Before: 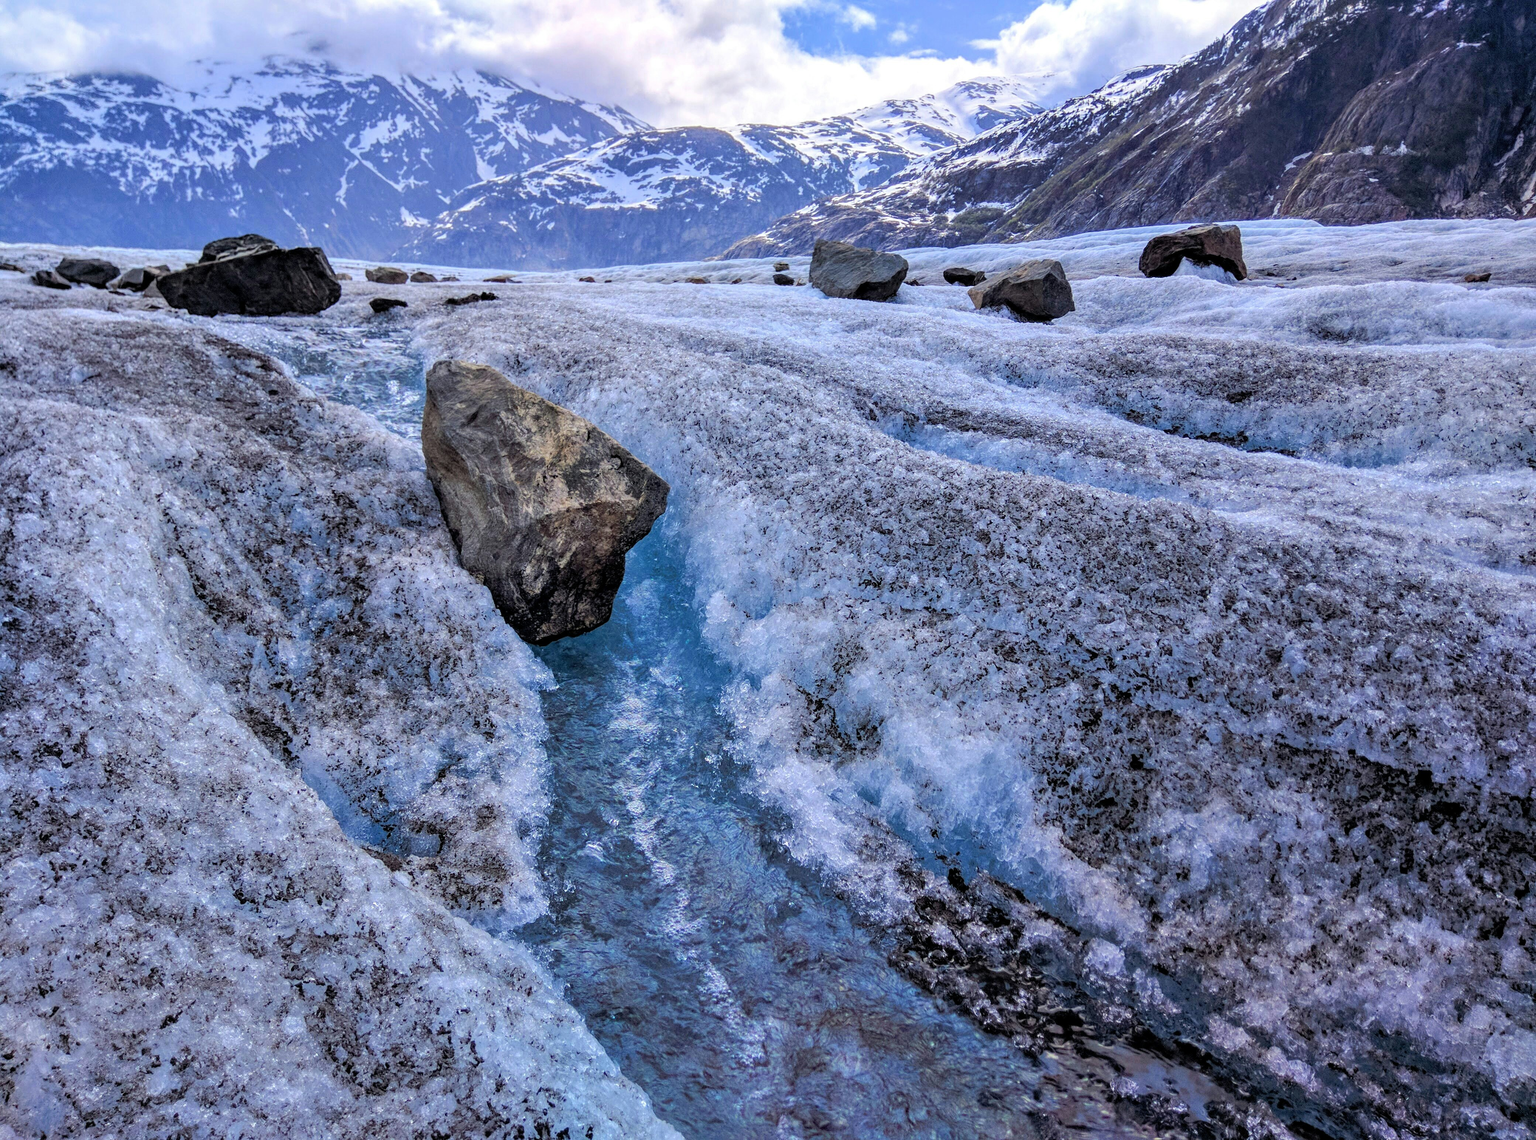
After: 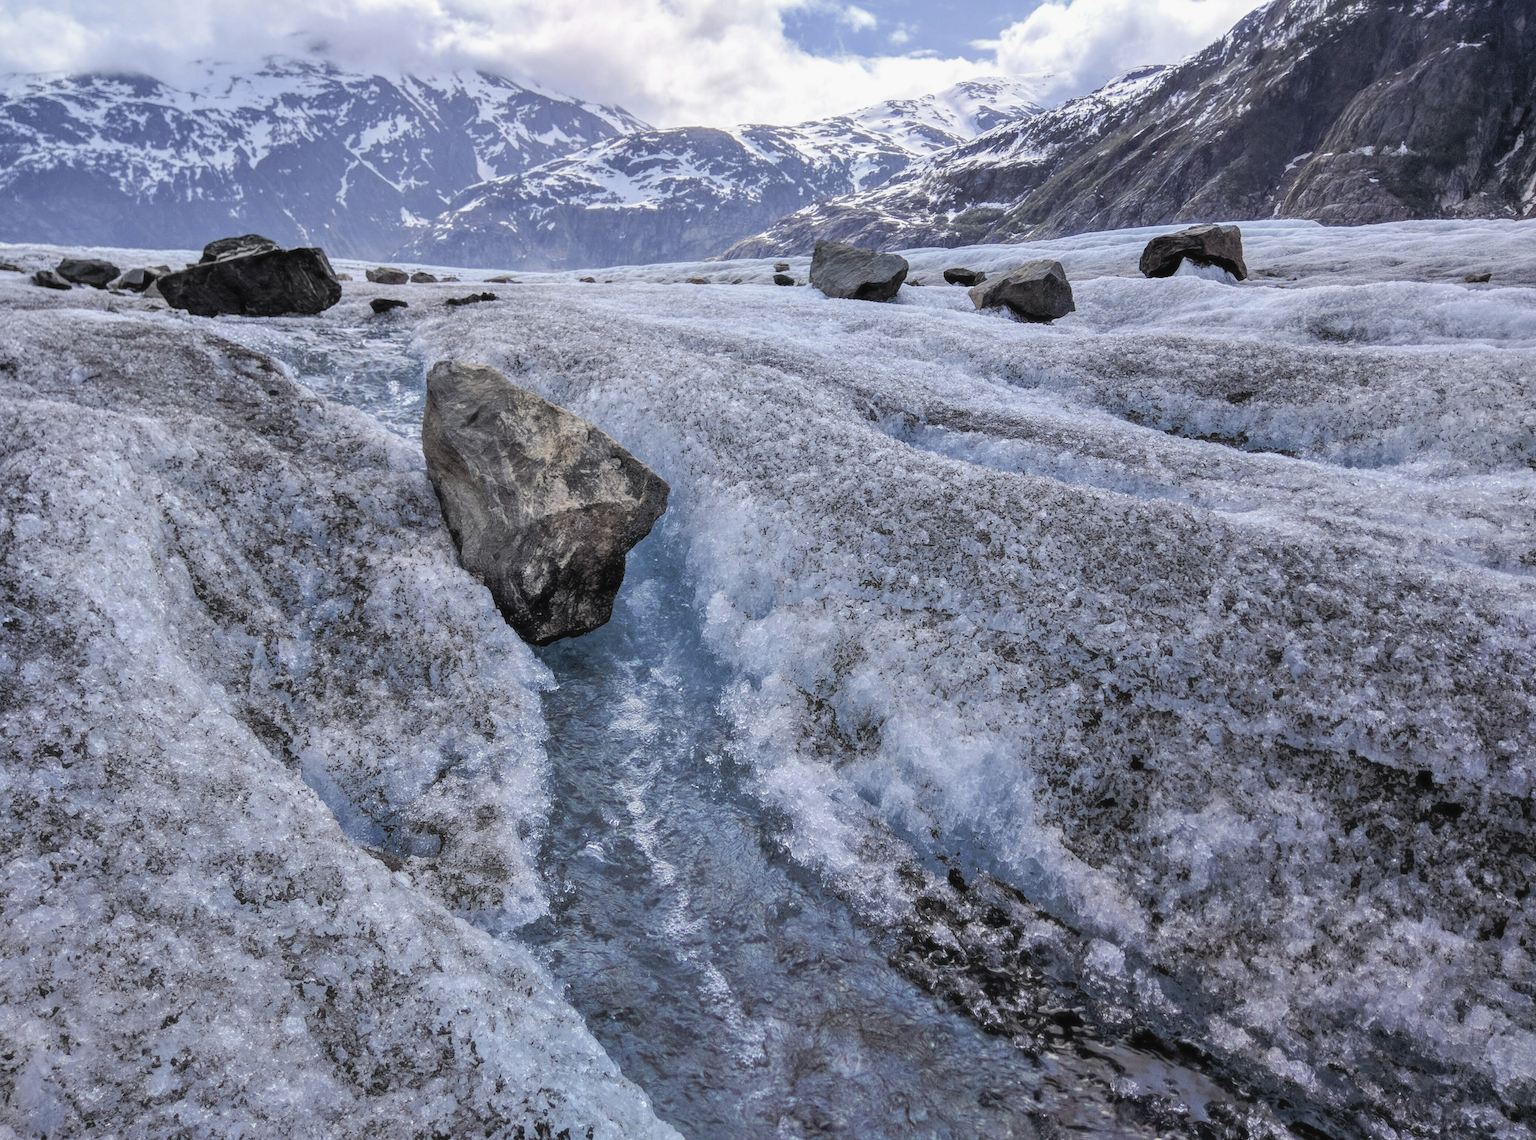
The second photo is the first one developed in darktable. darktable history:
haze removal: strength -0.1, adaptive false
contrast brightness saturation: contrast -0.05, saturation -0.41
